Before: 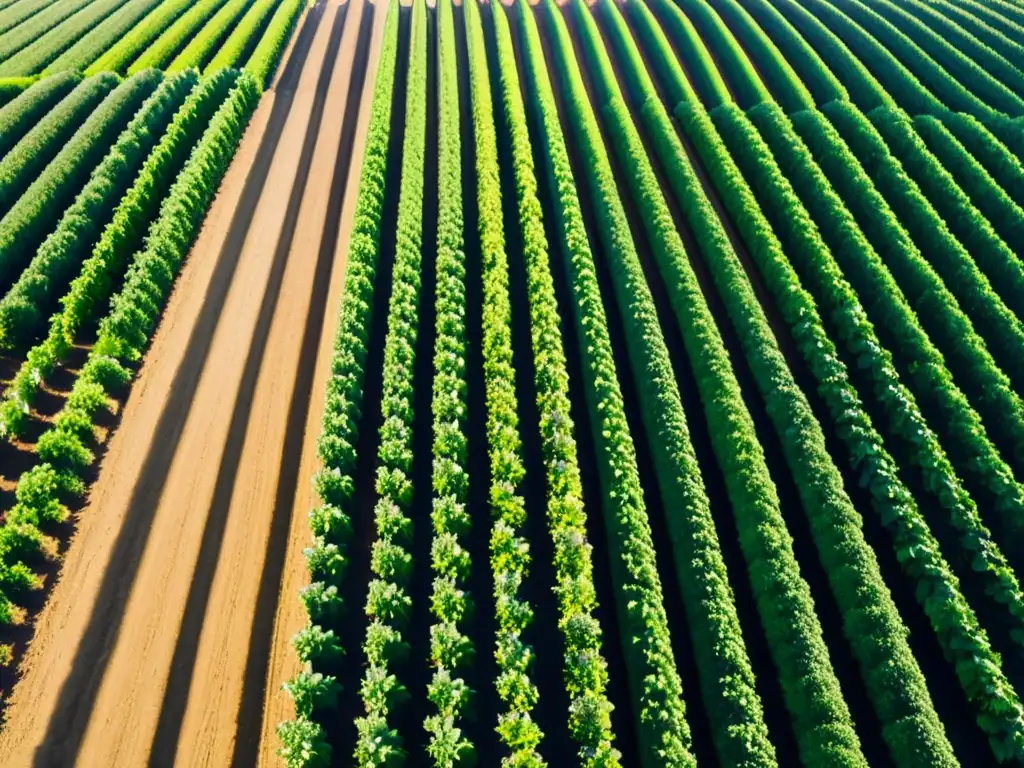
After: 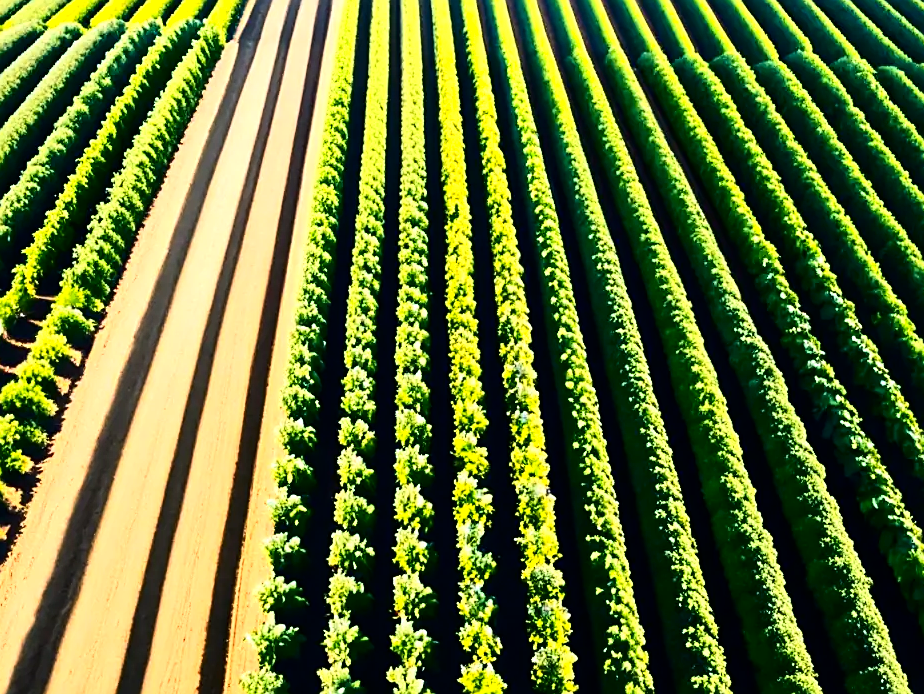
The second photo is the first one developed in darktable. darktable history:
crop: left 3.671%, top 6.442%, right 6.029%, bottom 3.185%
color zones: curves: ch1 [(0.235, 0.558) (0.75, 0.5)]; ch2 [(0.25, 0.462) (0.749, 0.457)]
sharpen: on, module defaults
tone equalizer: -8 EV -0.767 EV, -7 EV -0.685 EV, -6 EV -0.605 EV, -5 EV -0.395 EV, -3 EV 0.374 EV, -2 EV 0.6 EV, -1 EV 0.697 EV, +0 EV 0.745 EV, mask exposure compensation -0.489 EV
contrast brightness saturation: contrast 0.284
